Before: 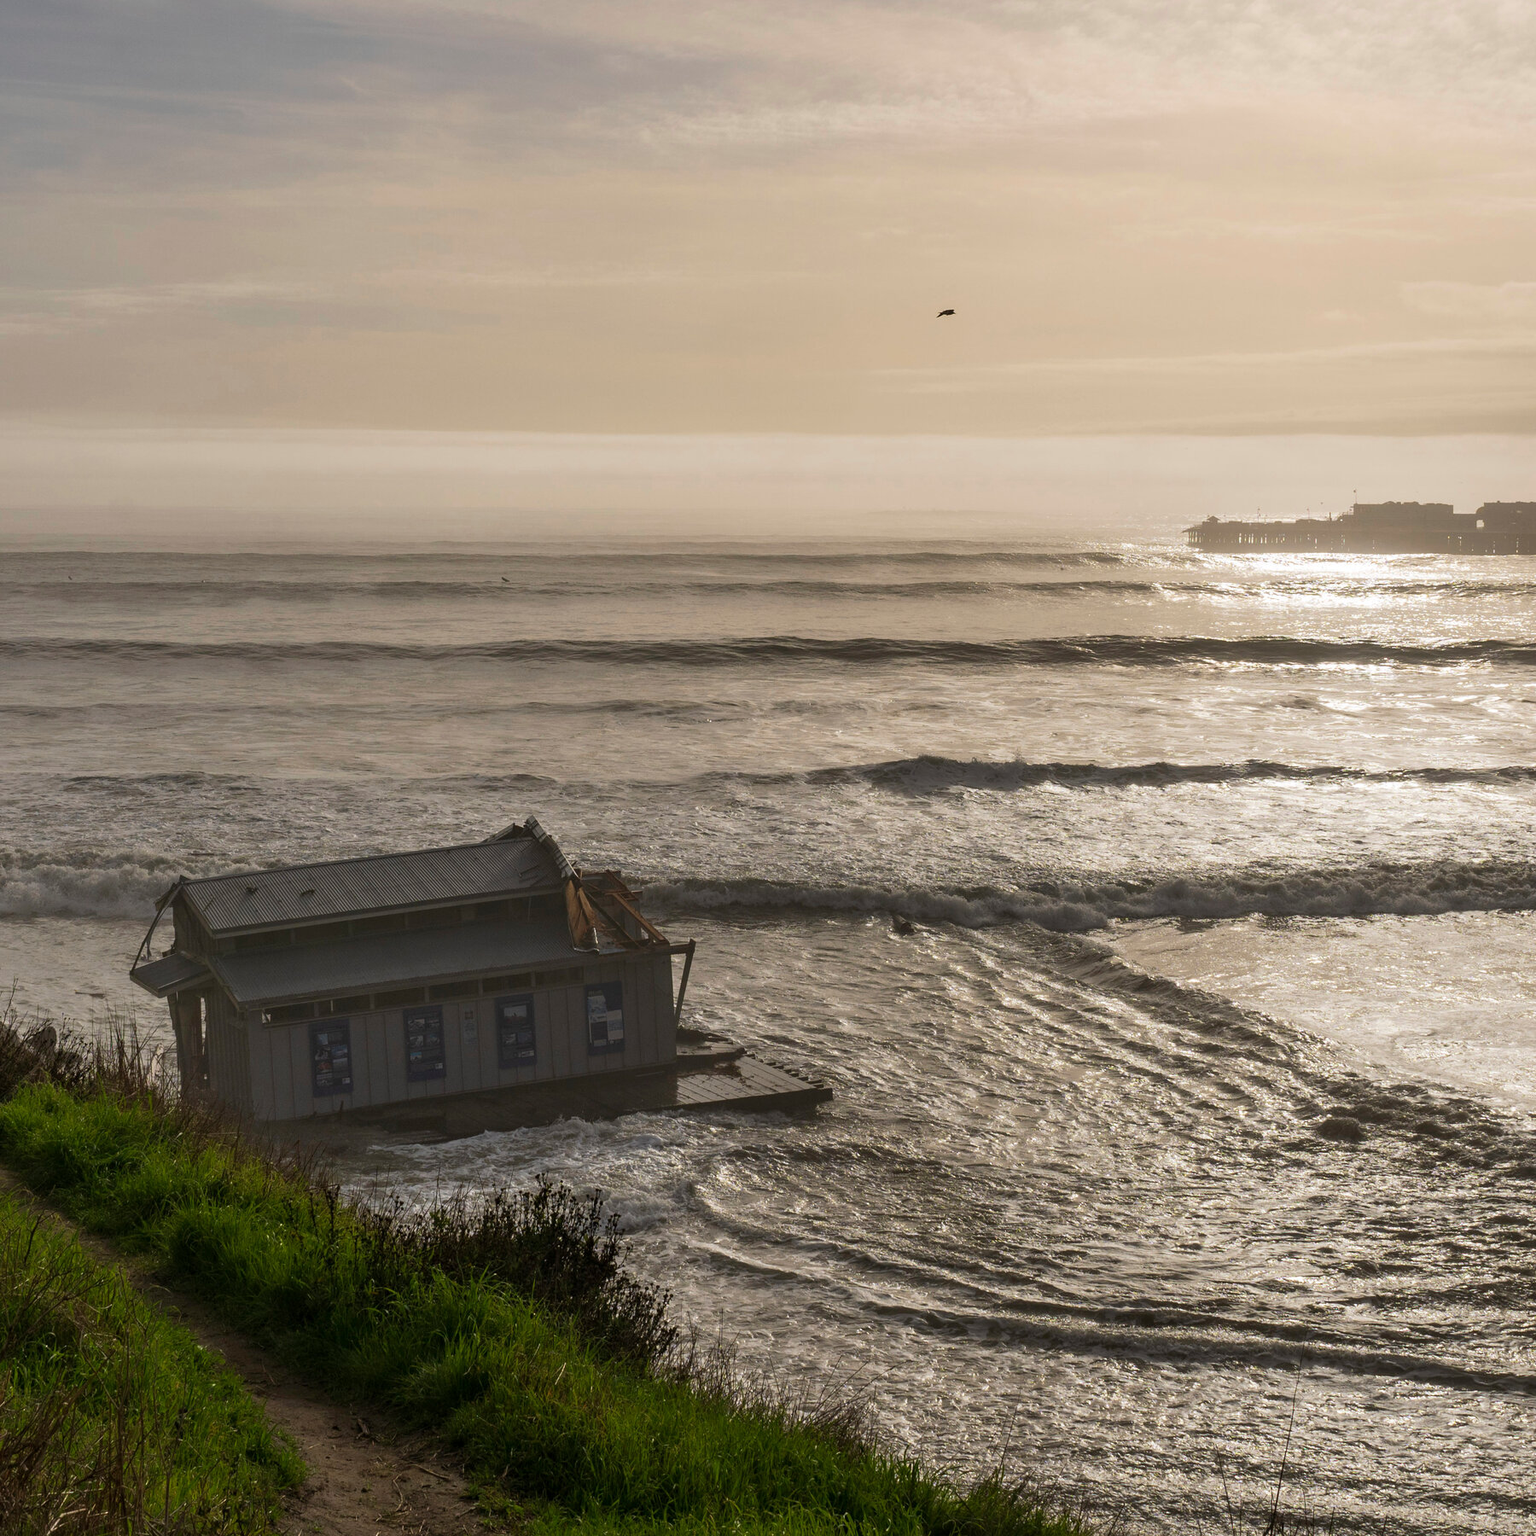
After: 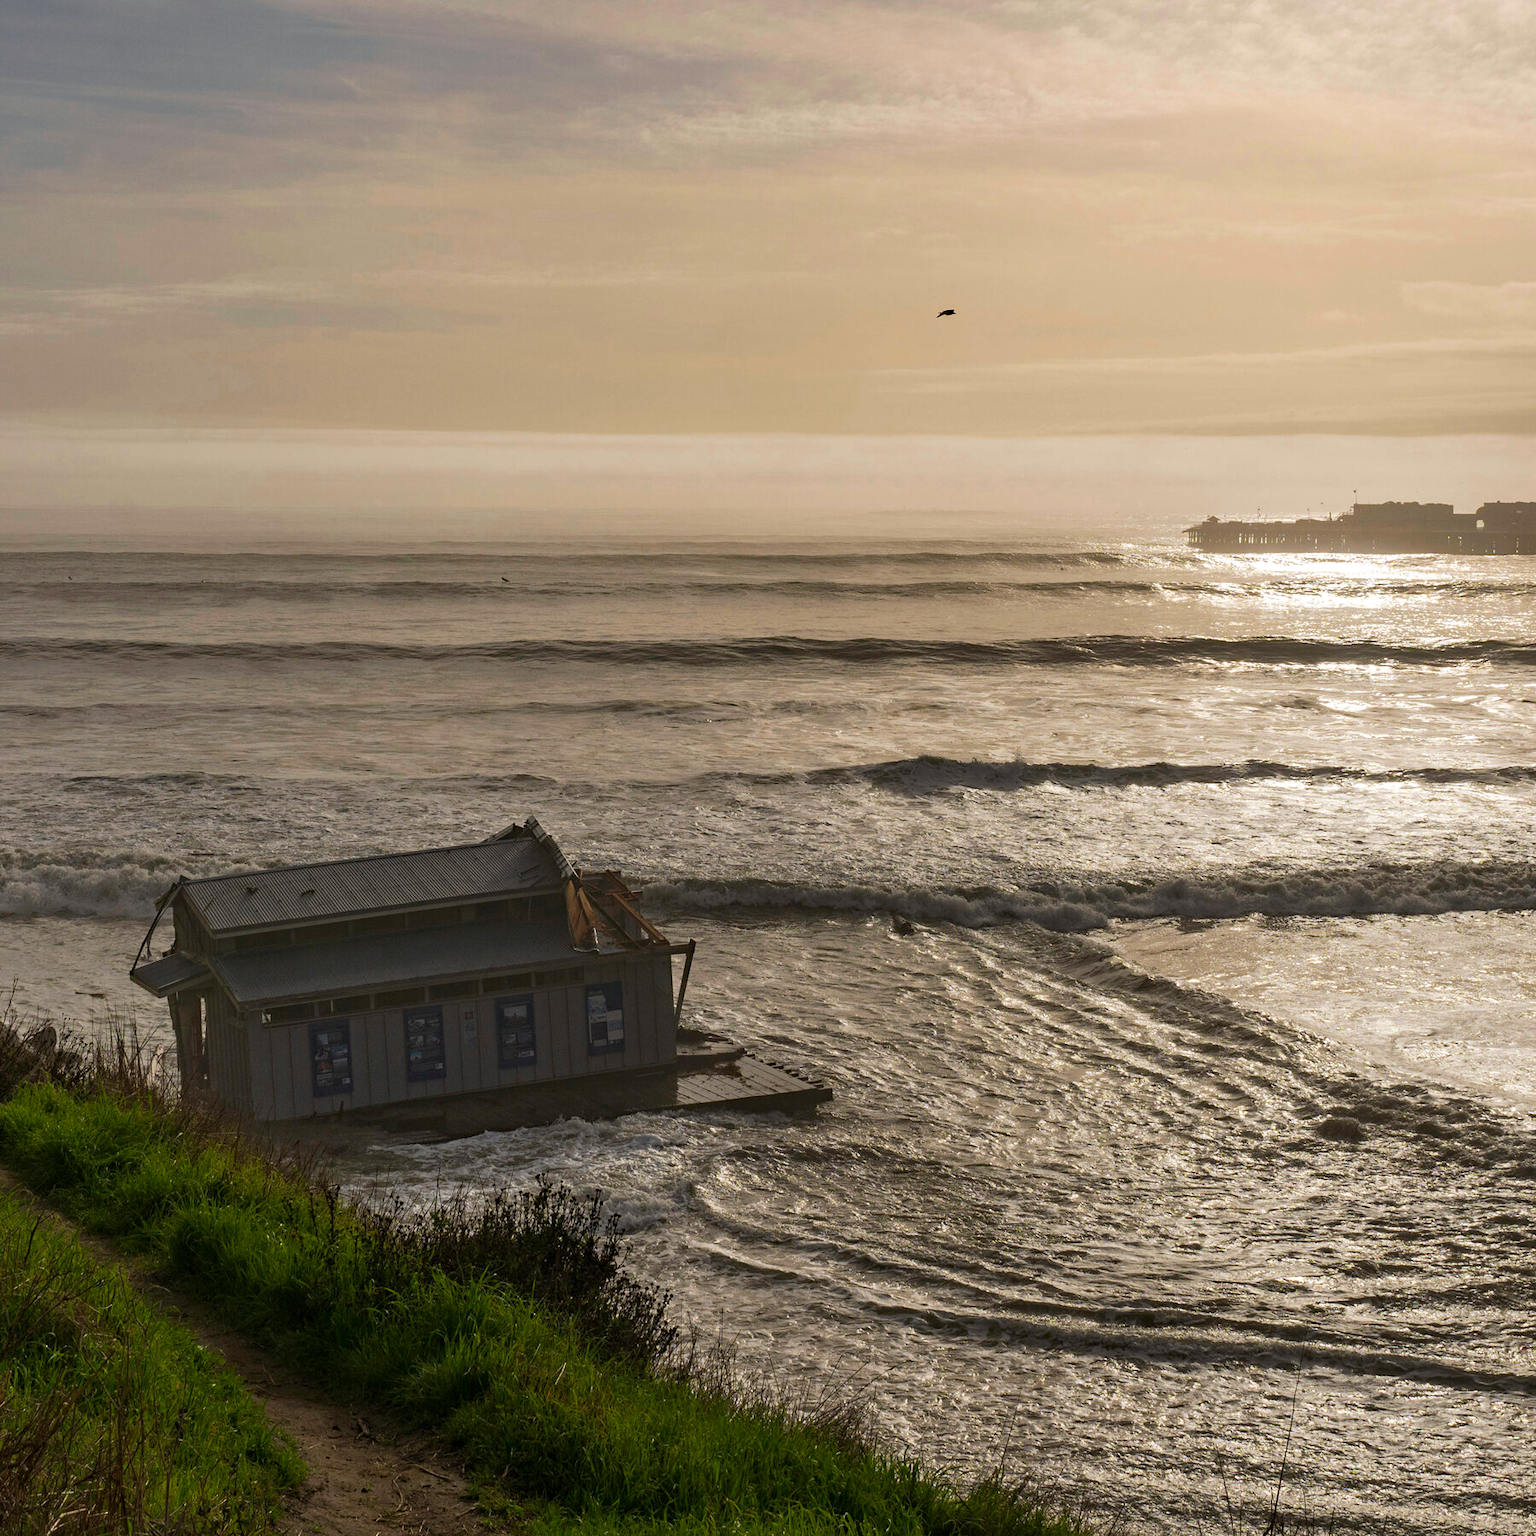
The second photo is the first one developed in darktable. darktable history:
haze removal: strength 0.29, distance 0.25, compatibility mode true, adaptive false
color correction: highlights a* 0.772, highlights b* 2.75, saturation 1.06
